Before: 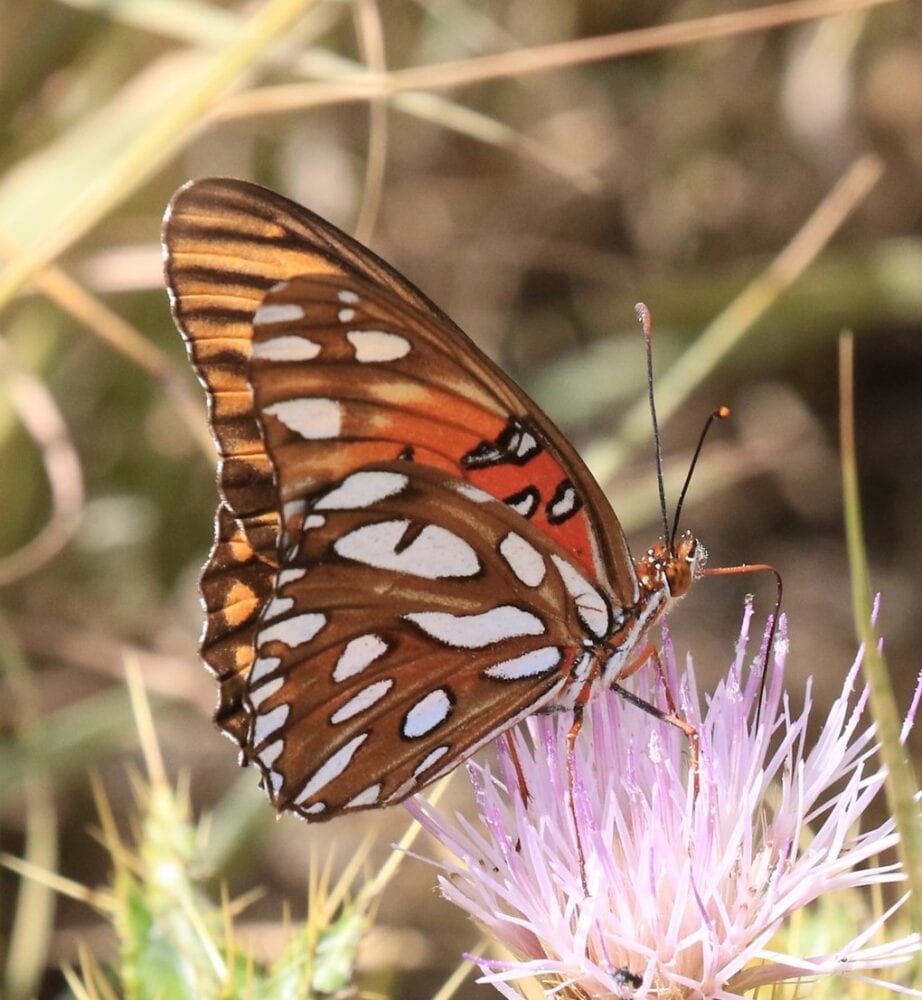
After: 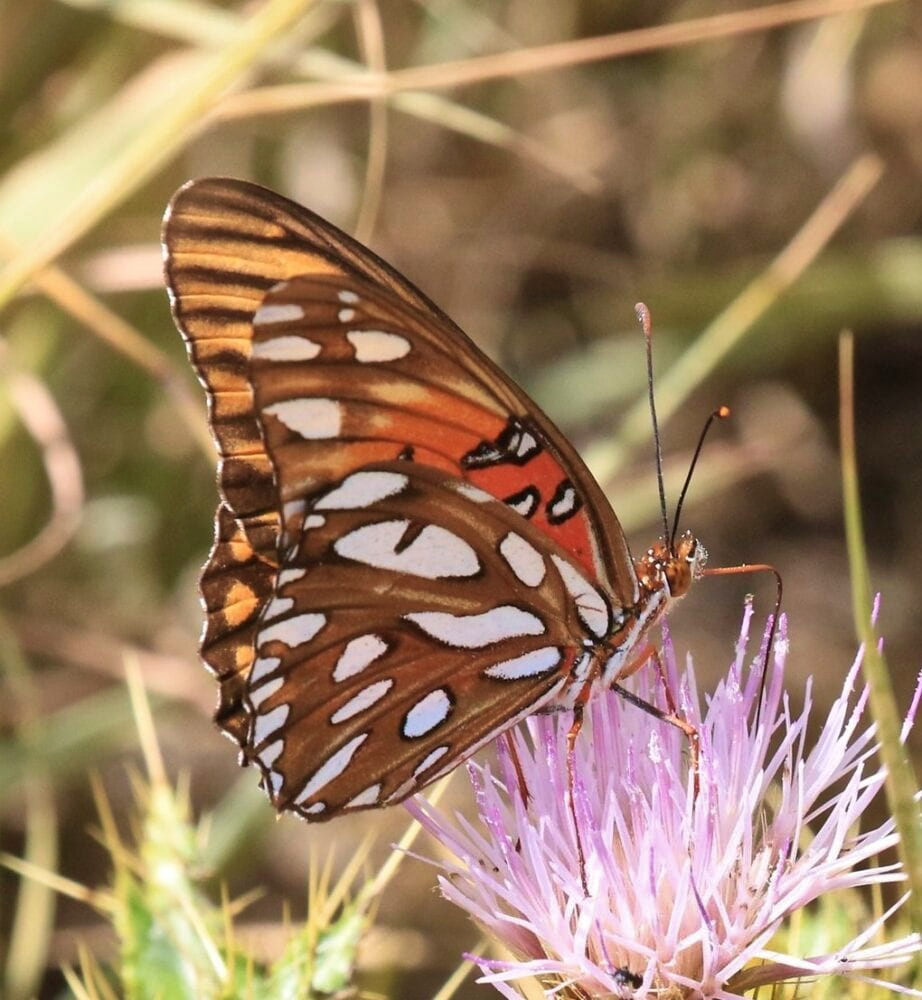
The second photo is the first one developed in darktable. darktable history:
shadows and highlights: radius 118.69, shadows 42.21, highlights -61.56, soften with gaussian
velvia: on, module defaults
